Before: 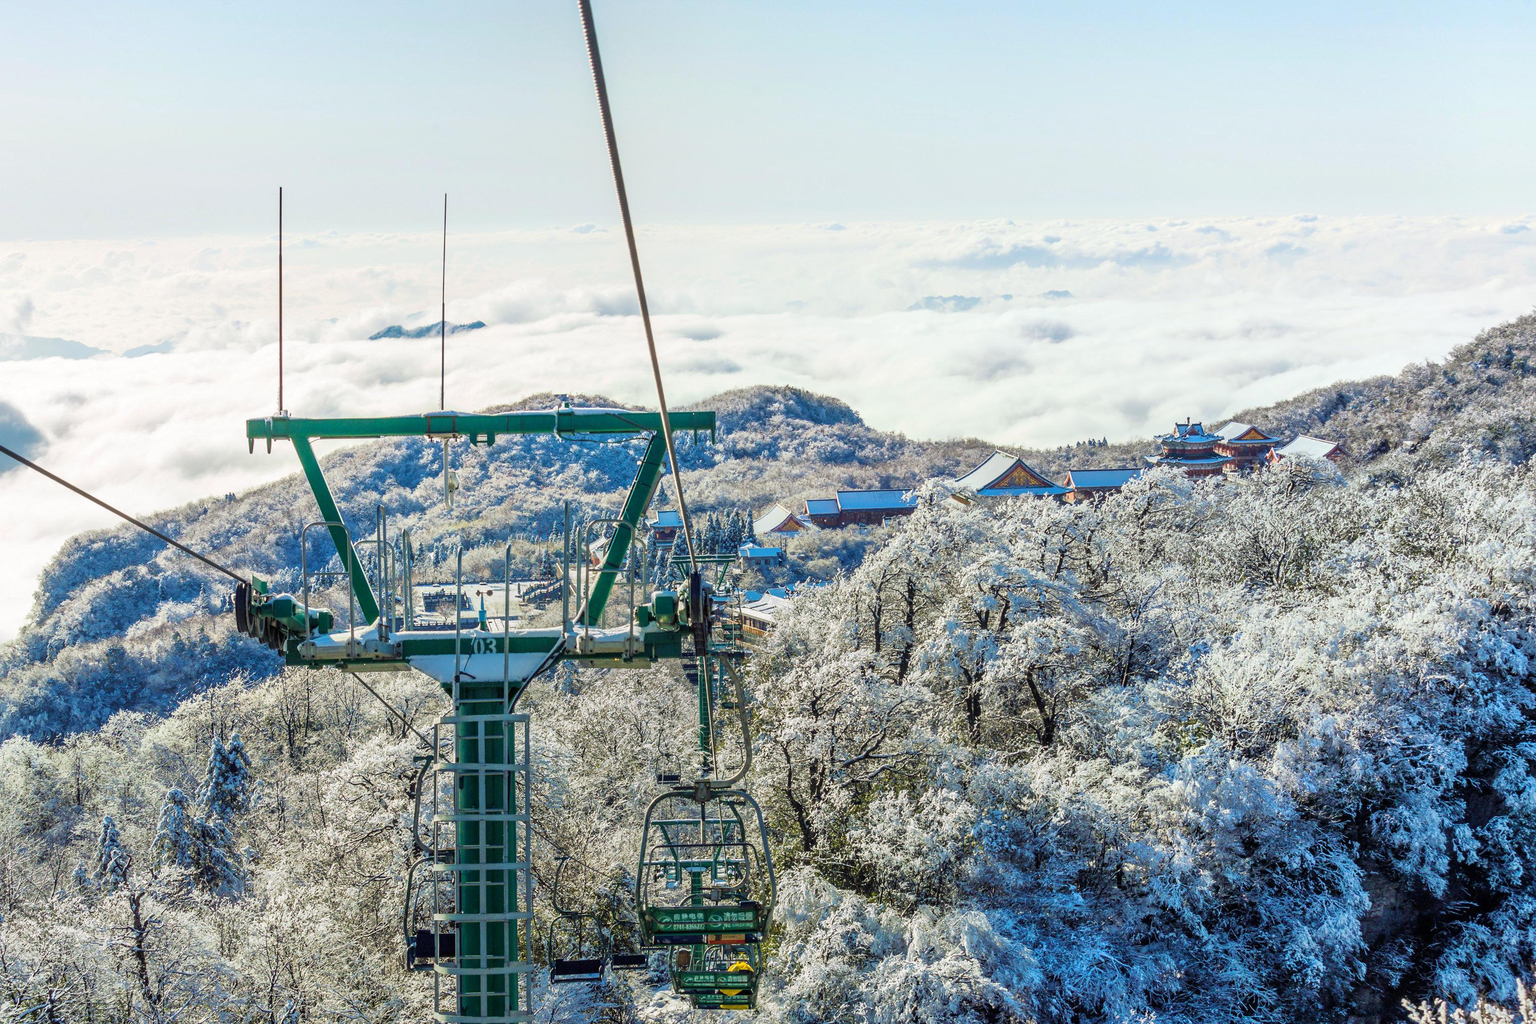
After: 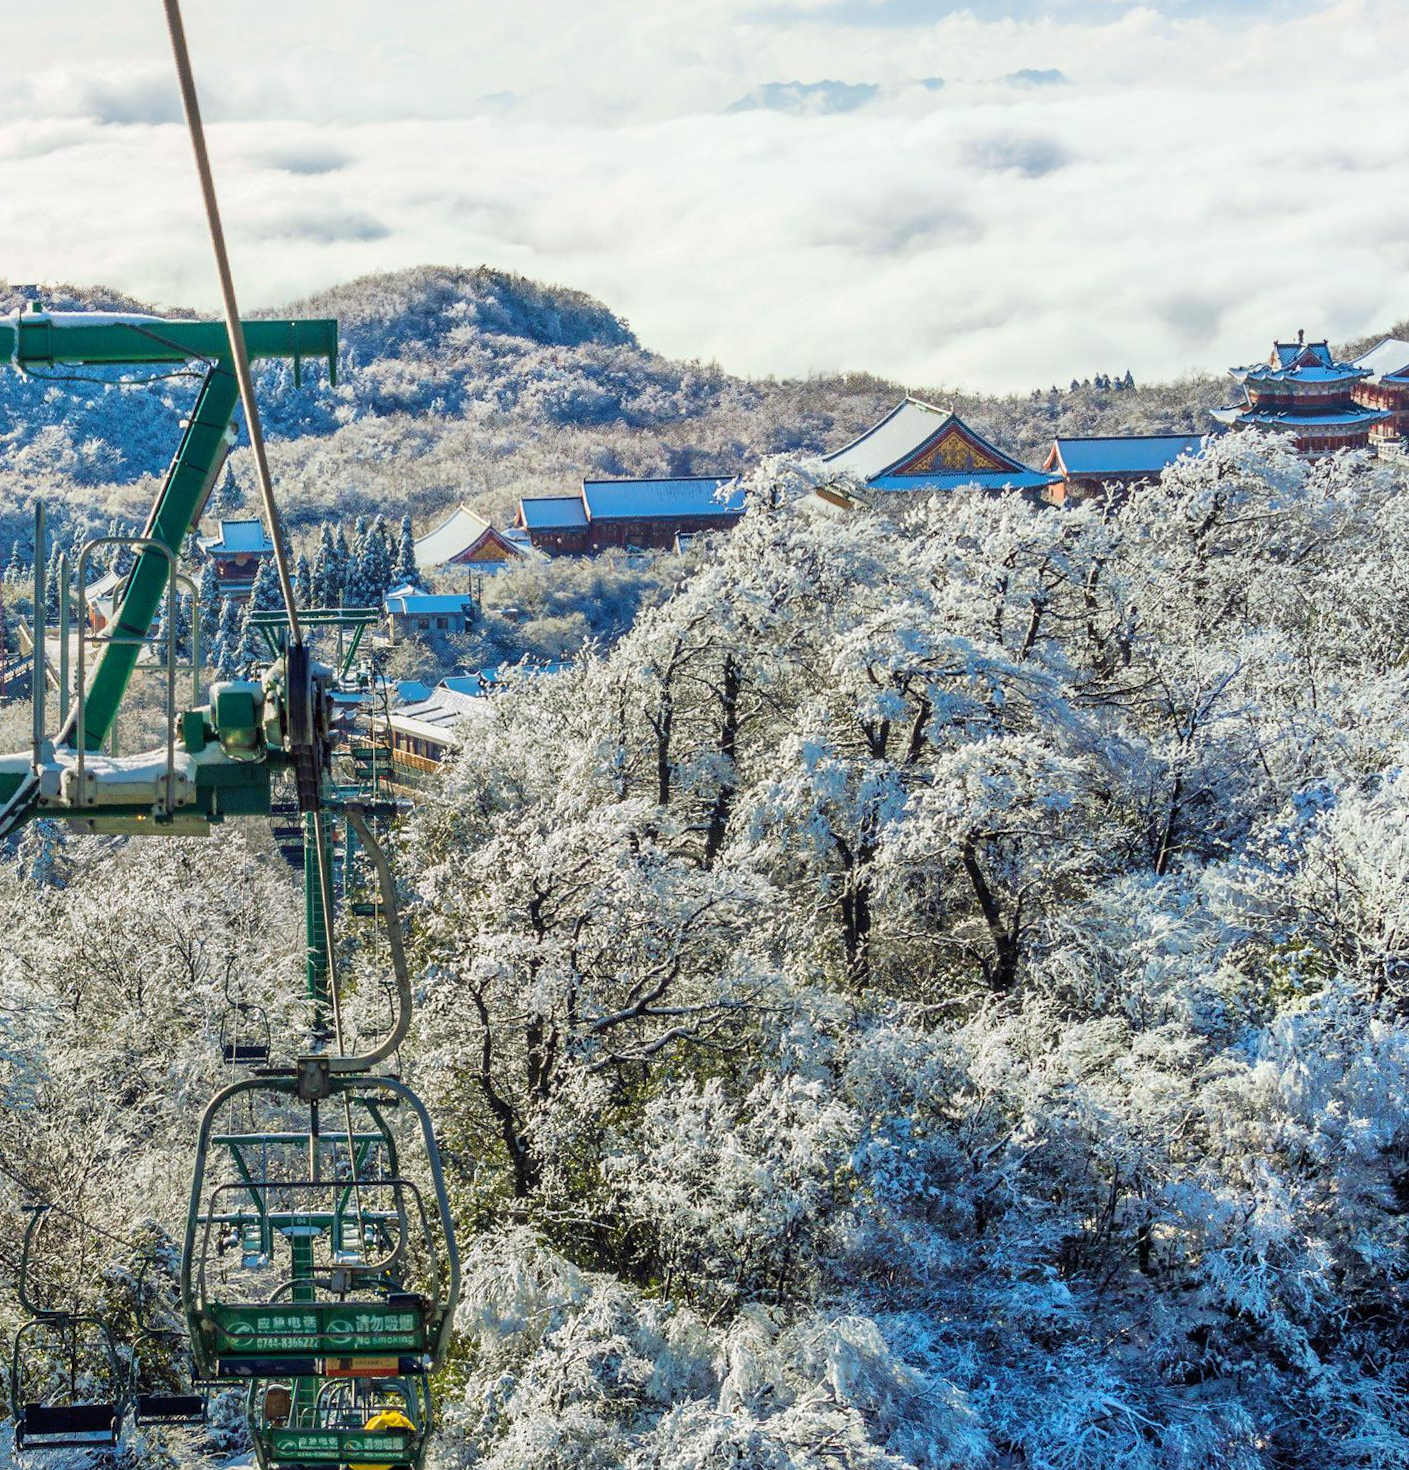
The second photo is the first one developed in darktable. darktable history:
crop: left 35.432%, top 26.233%, right 20.145%, bottom 3.432%
rotate and perspective: lens shift (vertical) 0.048, lens shift (horizontal) -0.024, automatic cropping off
